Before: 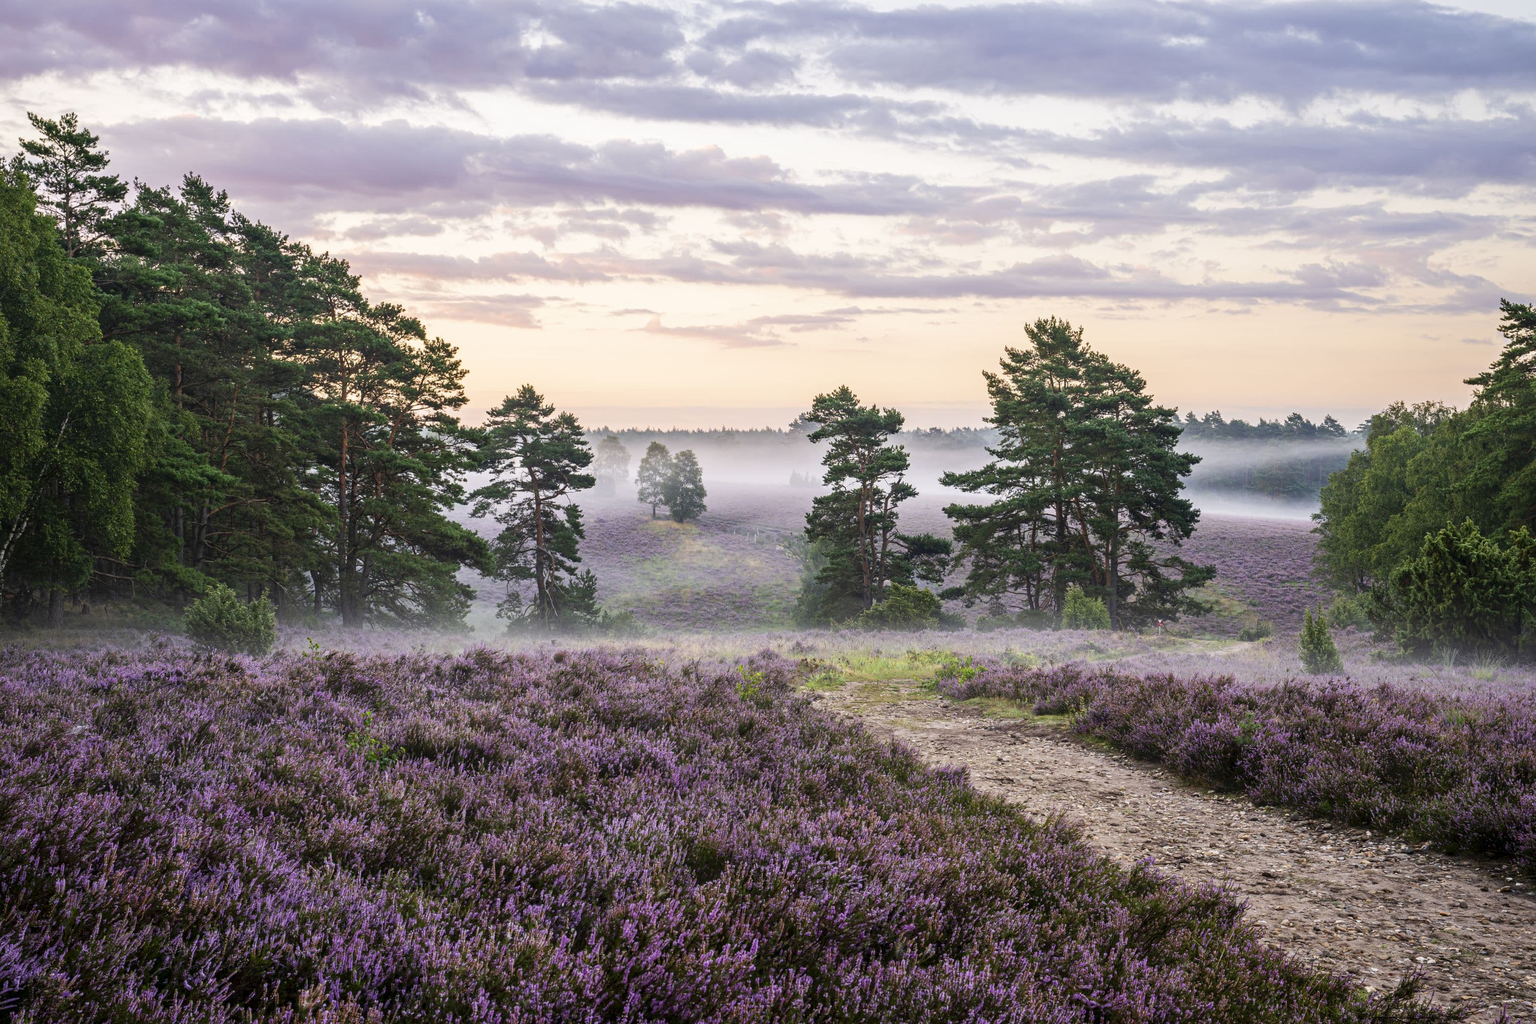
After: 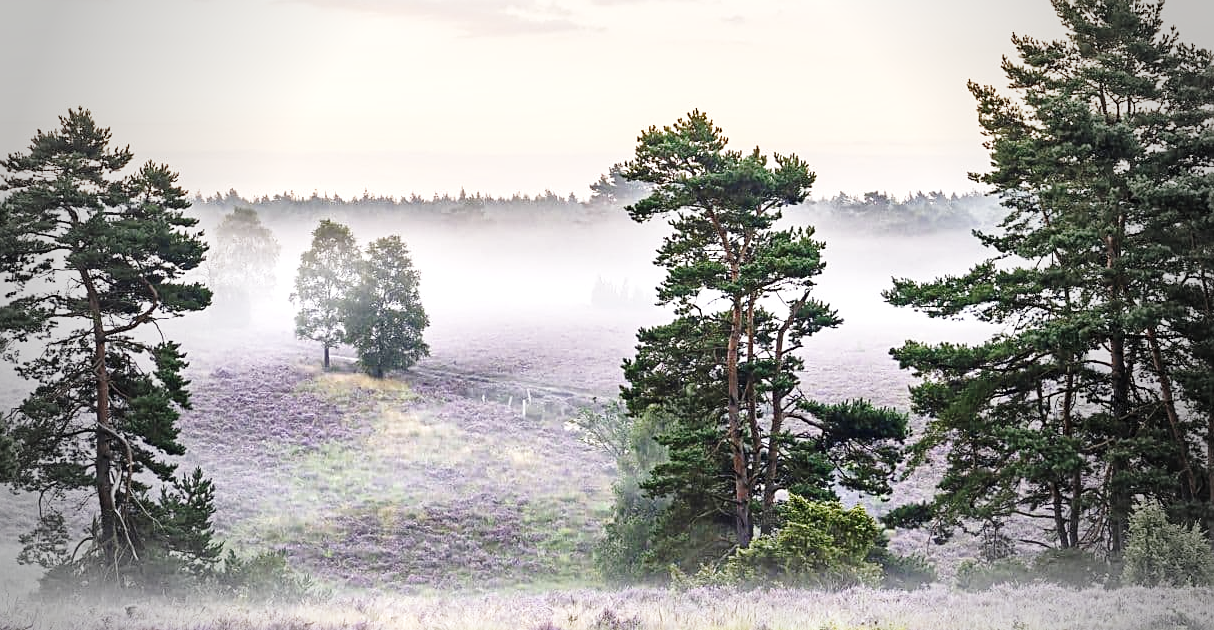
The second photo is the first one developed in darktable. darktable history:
crop: left 31.723%, top 32.182%, right 27.787%, bottom 36.284%
local contrast: mode bilateral grid, contrast 26, coarseness 61, detail 151%, midtone range 0.2
sharpen: on, module defaults
base curve: curves: ch0 [(0, 0) (0.028, 0.03) (0.121, 0.232) (0.46, 0.748) (0.859, 0.968) (1, 1)], preserve colors none
vignetting: fall-off start 65.09%, brightness -0.449, saturation -0.691, width/height ratio 0.878
